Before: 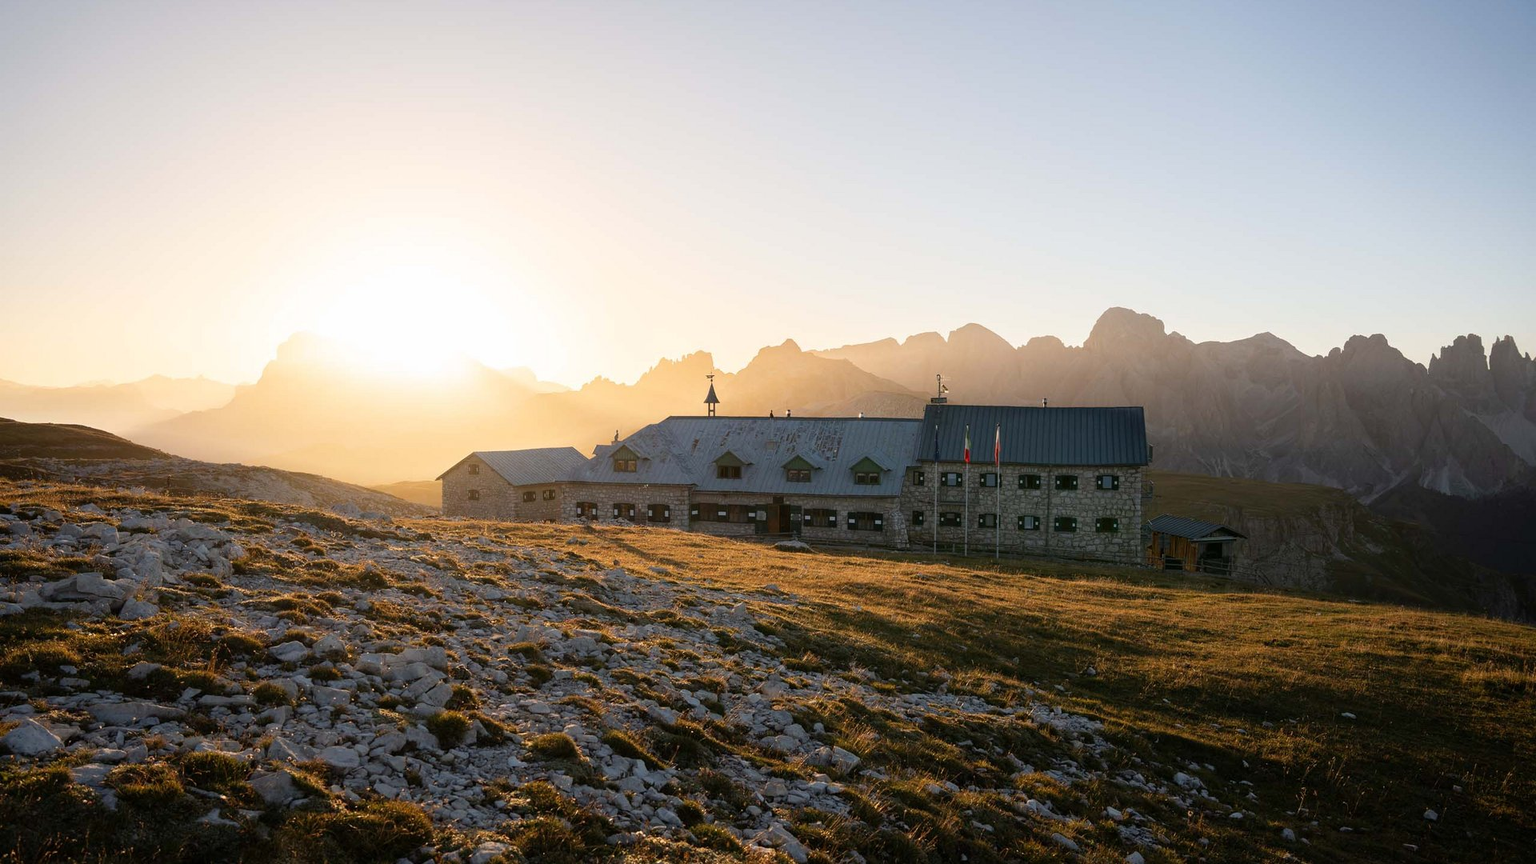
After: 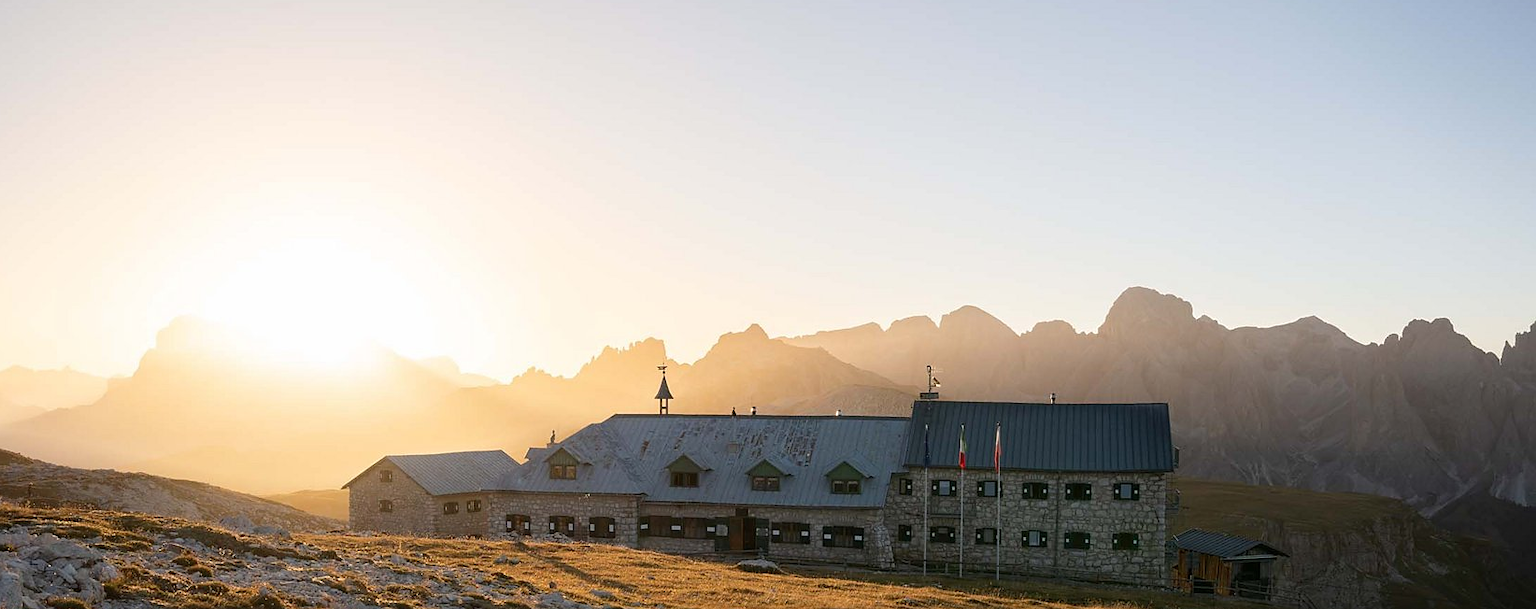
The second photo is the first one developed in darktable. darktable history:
sharpen: radius 1.458, amount 0.398, threshold 1.271
crop and rotate: left 9.345%, top 7.22%, right 4.982%, bottom 32.331%
